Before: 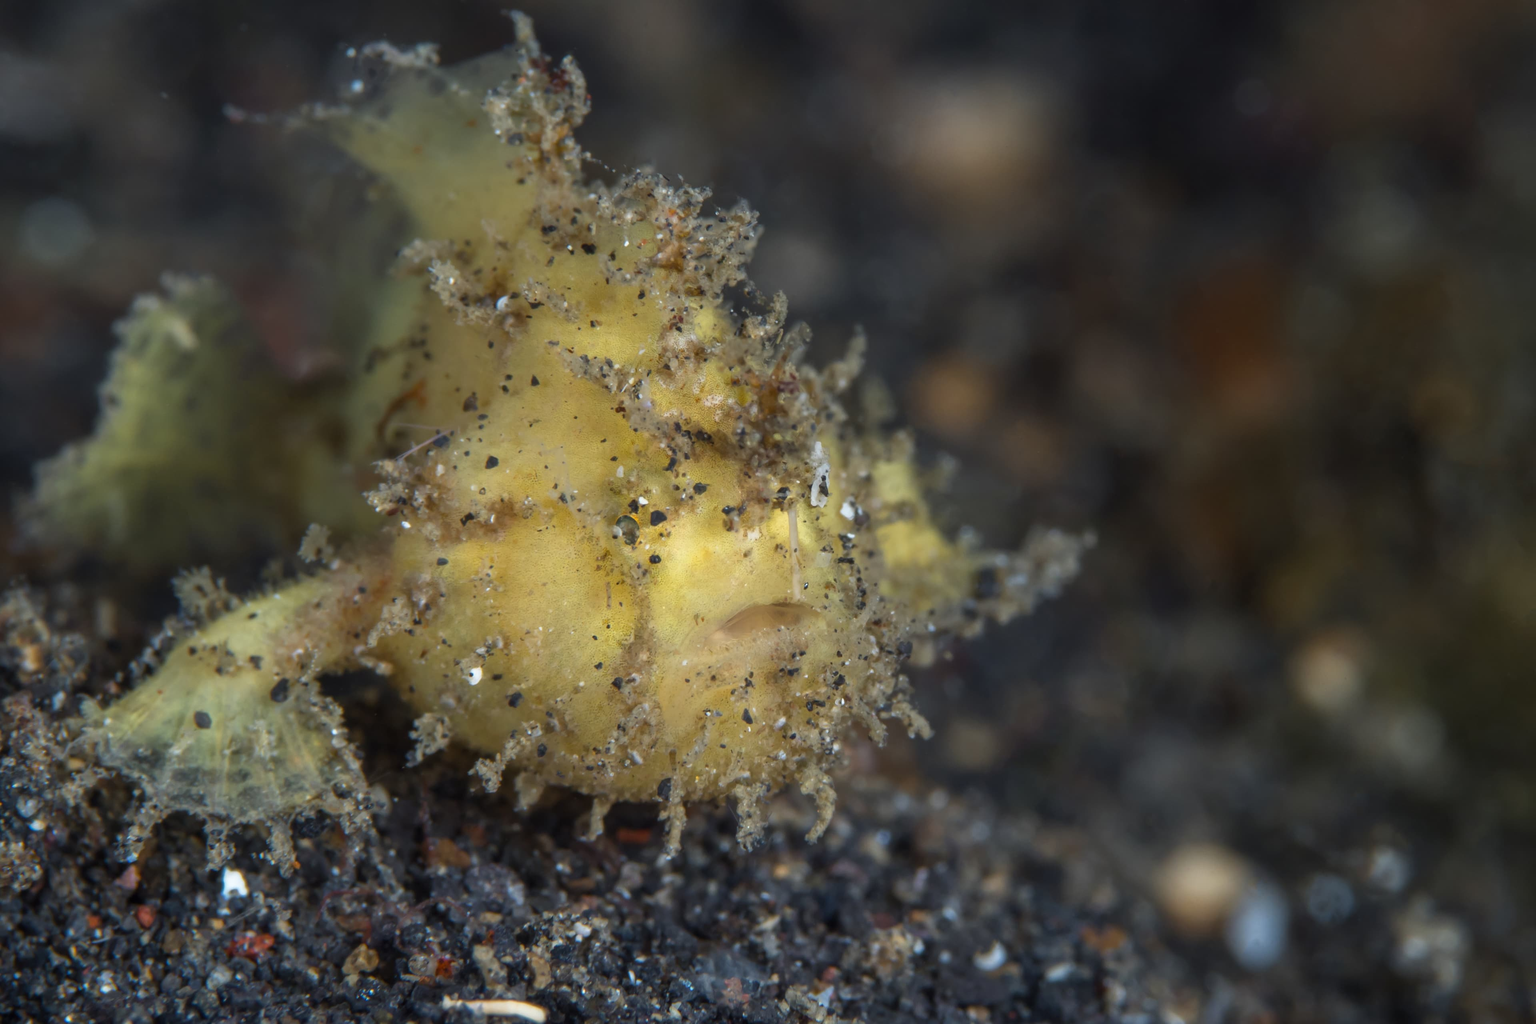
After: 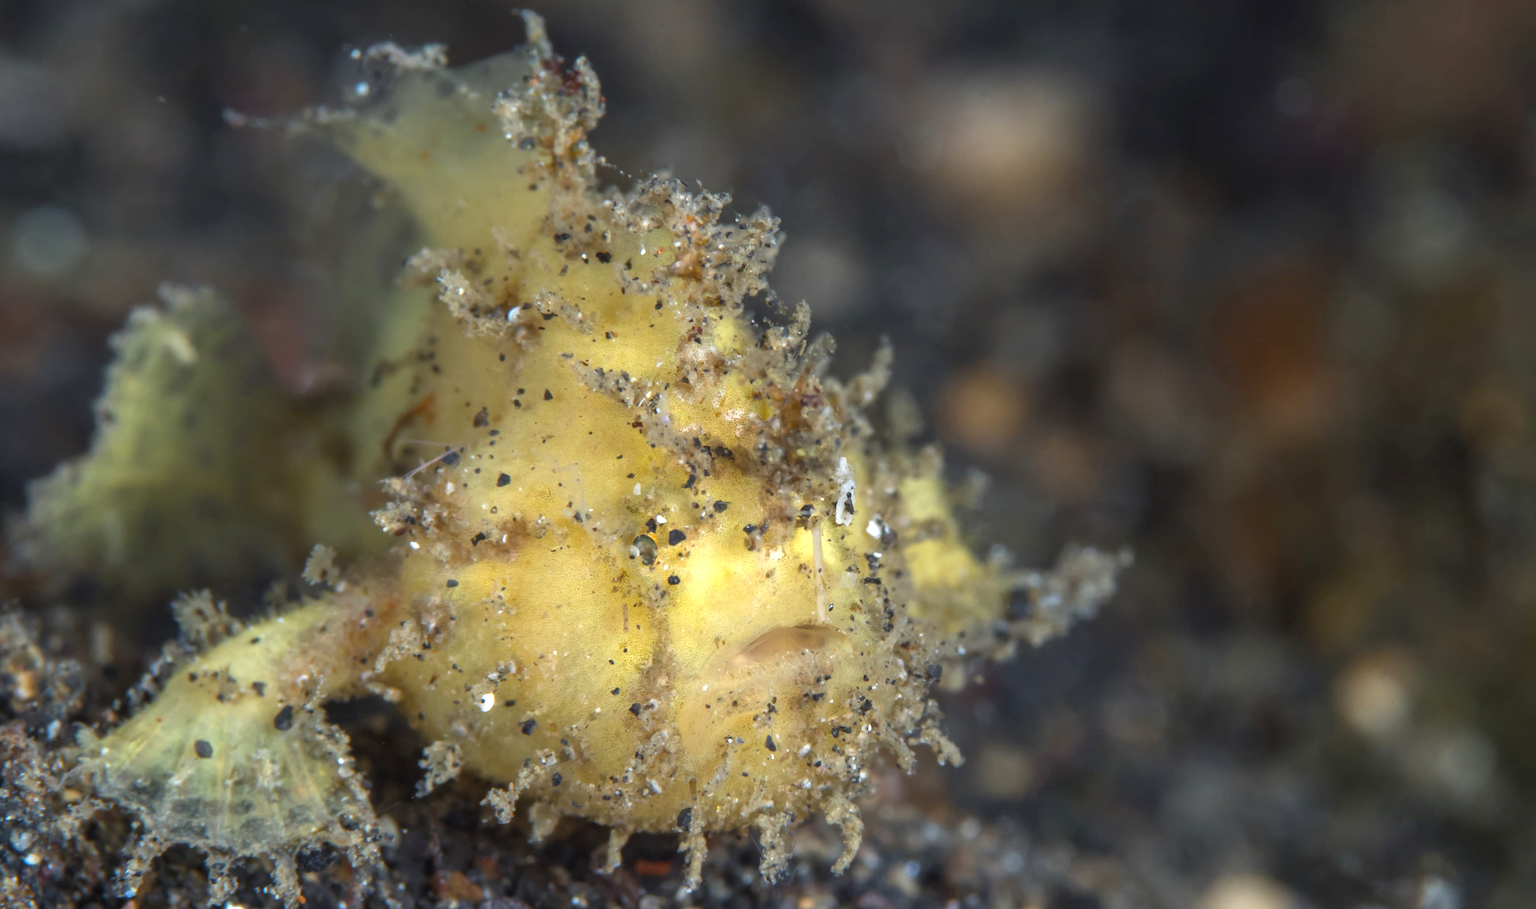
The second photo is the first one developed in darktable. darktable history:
crop and rotate: angle 0.2°, left 0.275%, right 3.127%, bottom 14.18%
exposure: exposure 0.6 EV, compensate highlight preservation false
